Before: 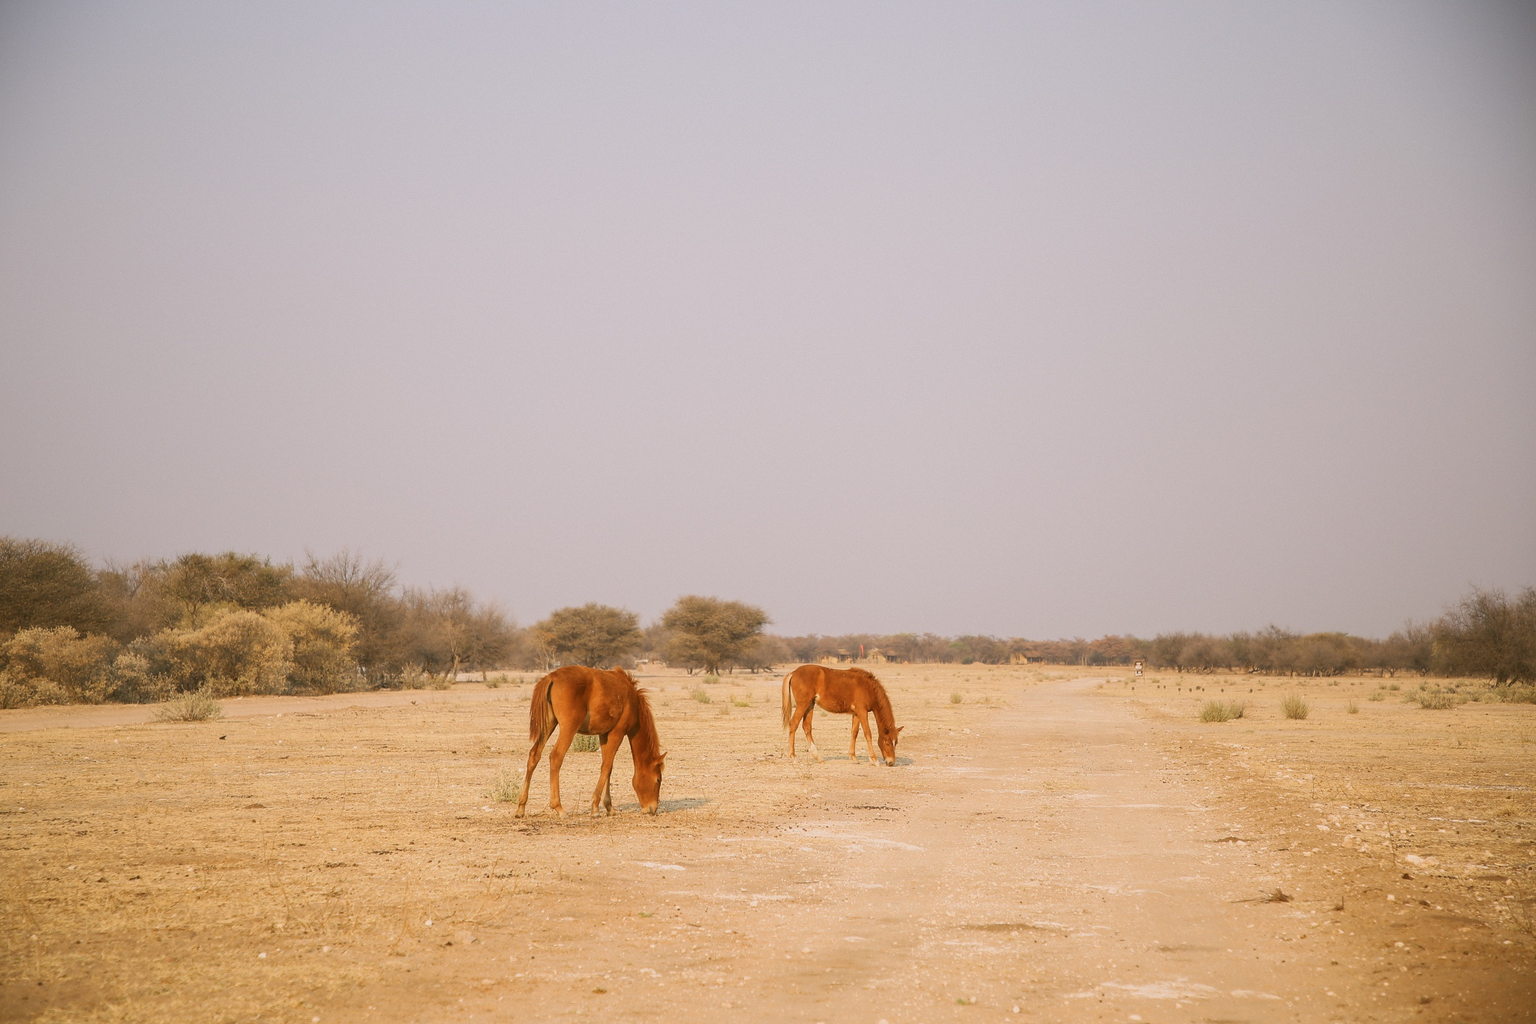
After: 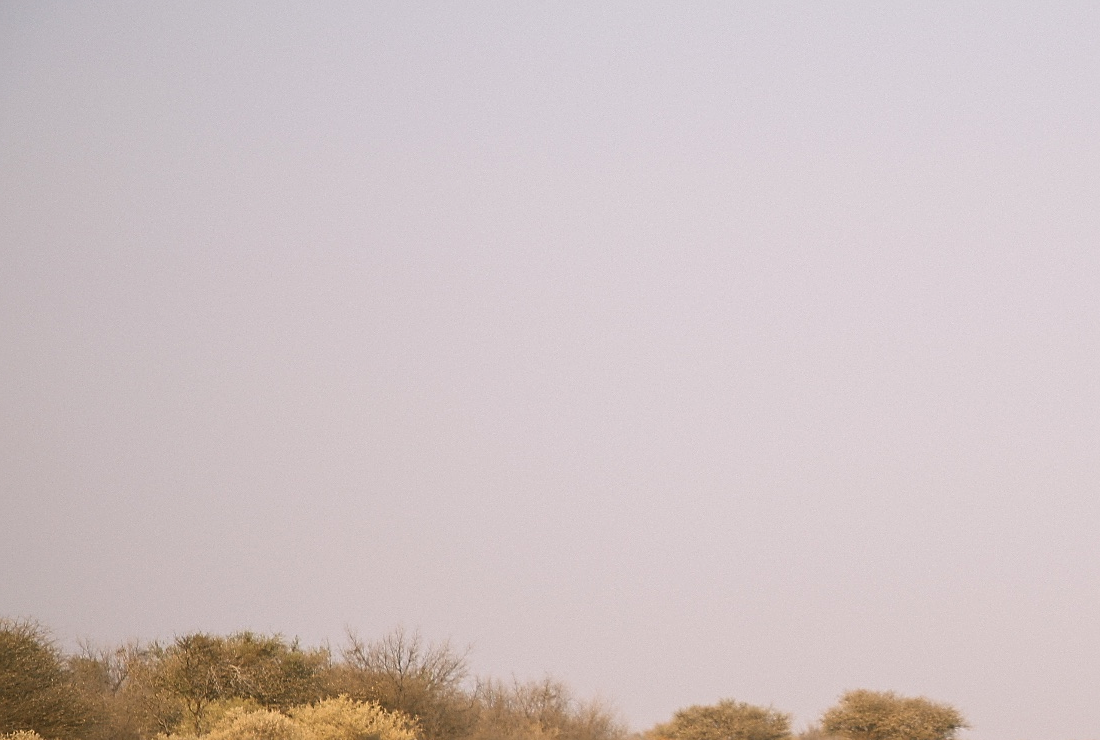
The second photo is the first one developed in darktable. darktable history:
crop and rotate: left 3.026%, top 7.659%, right 43.258%, bottom 38.063%
exposure: exposure 0.221 EV, compensate highlight preservation false
sharpen: on, module defaults
